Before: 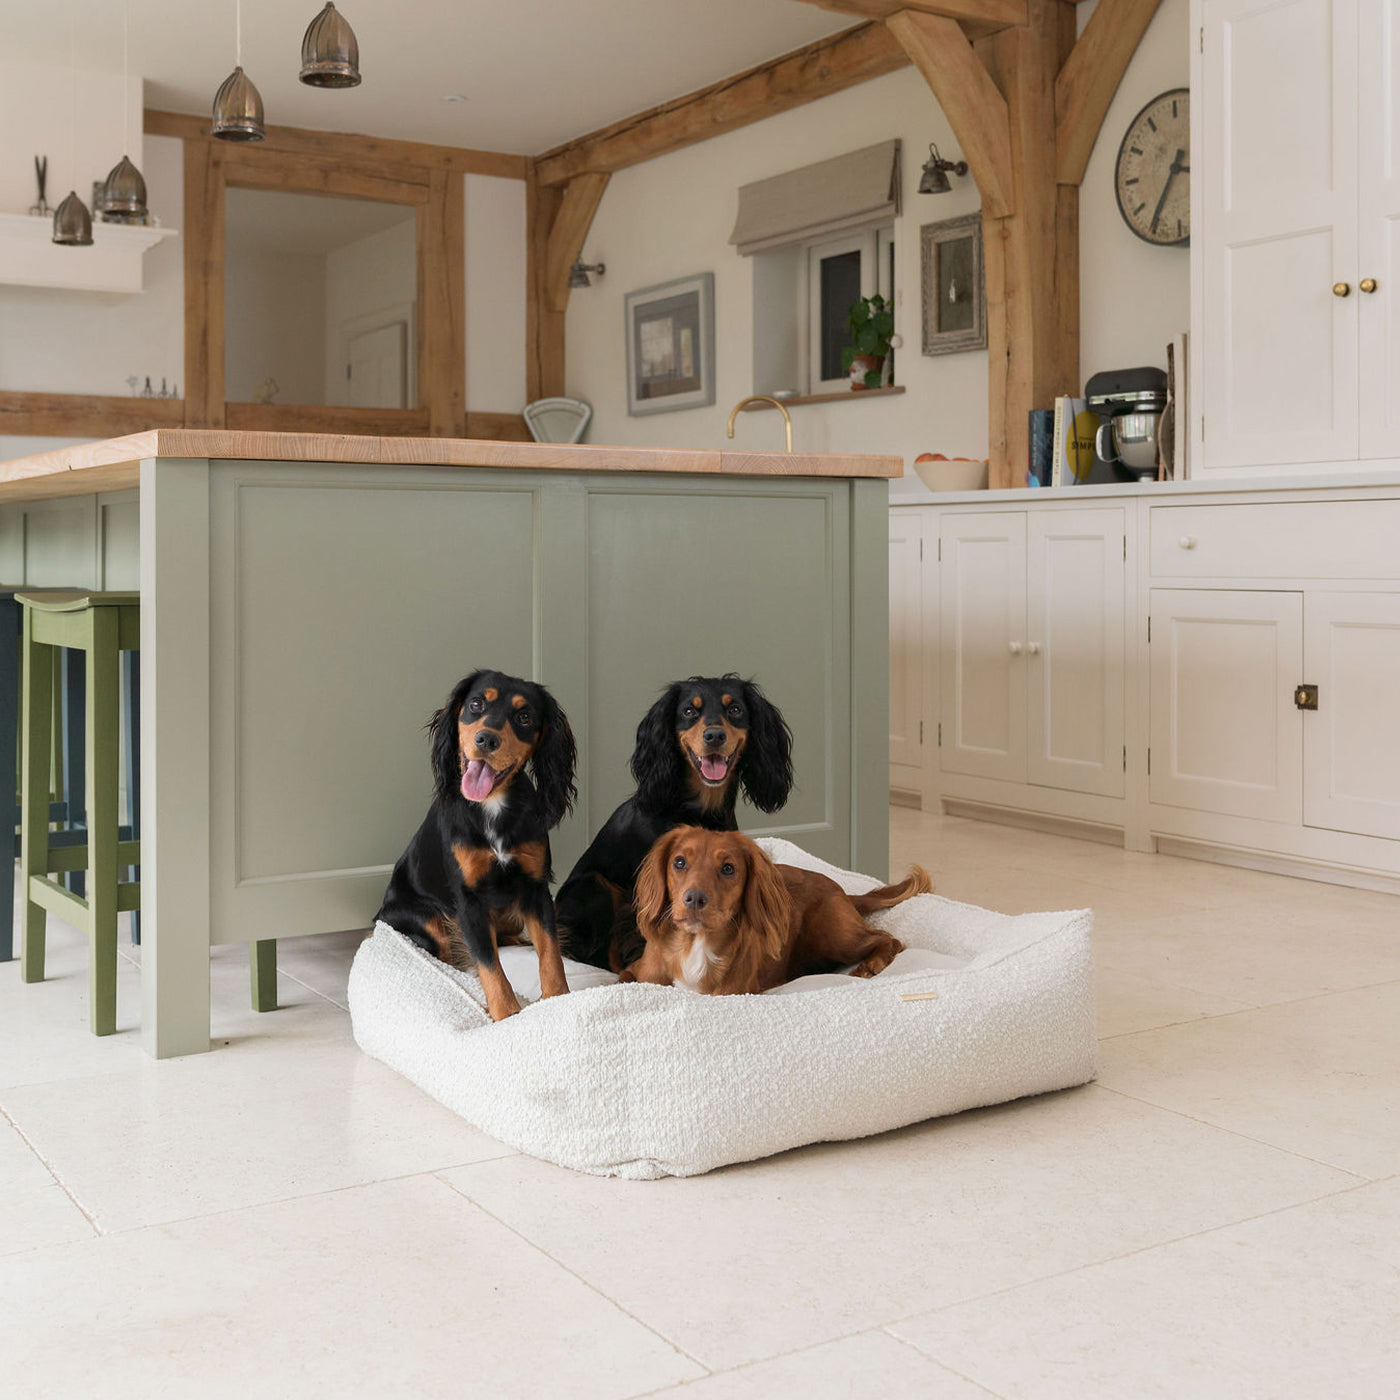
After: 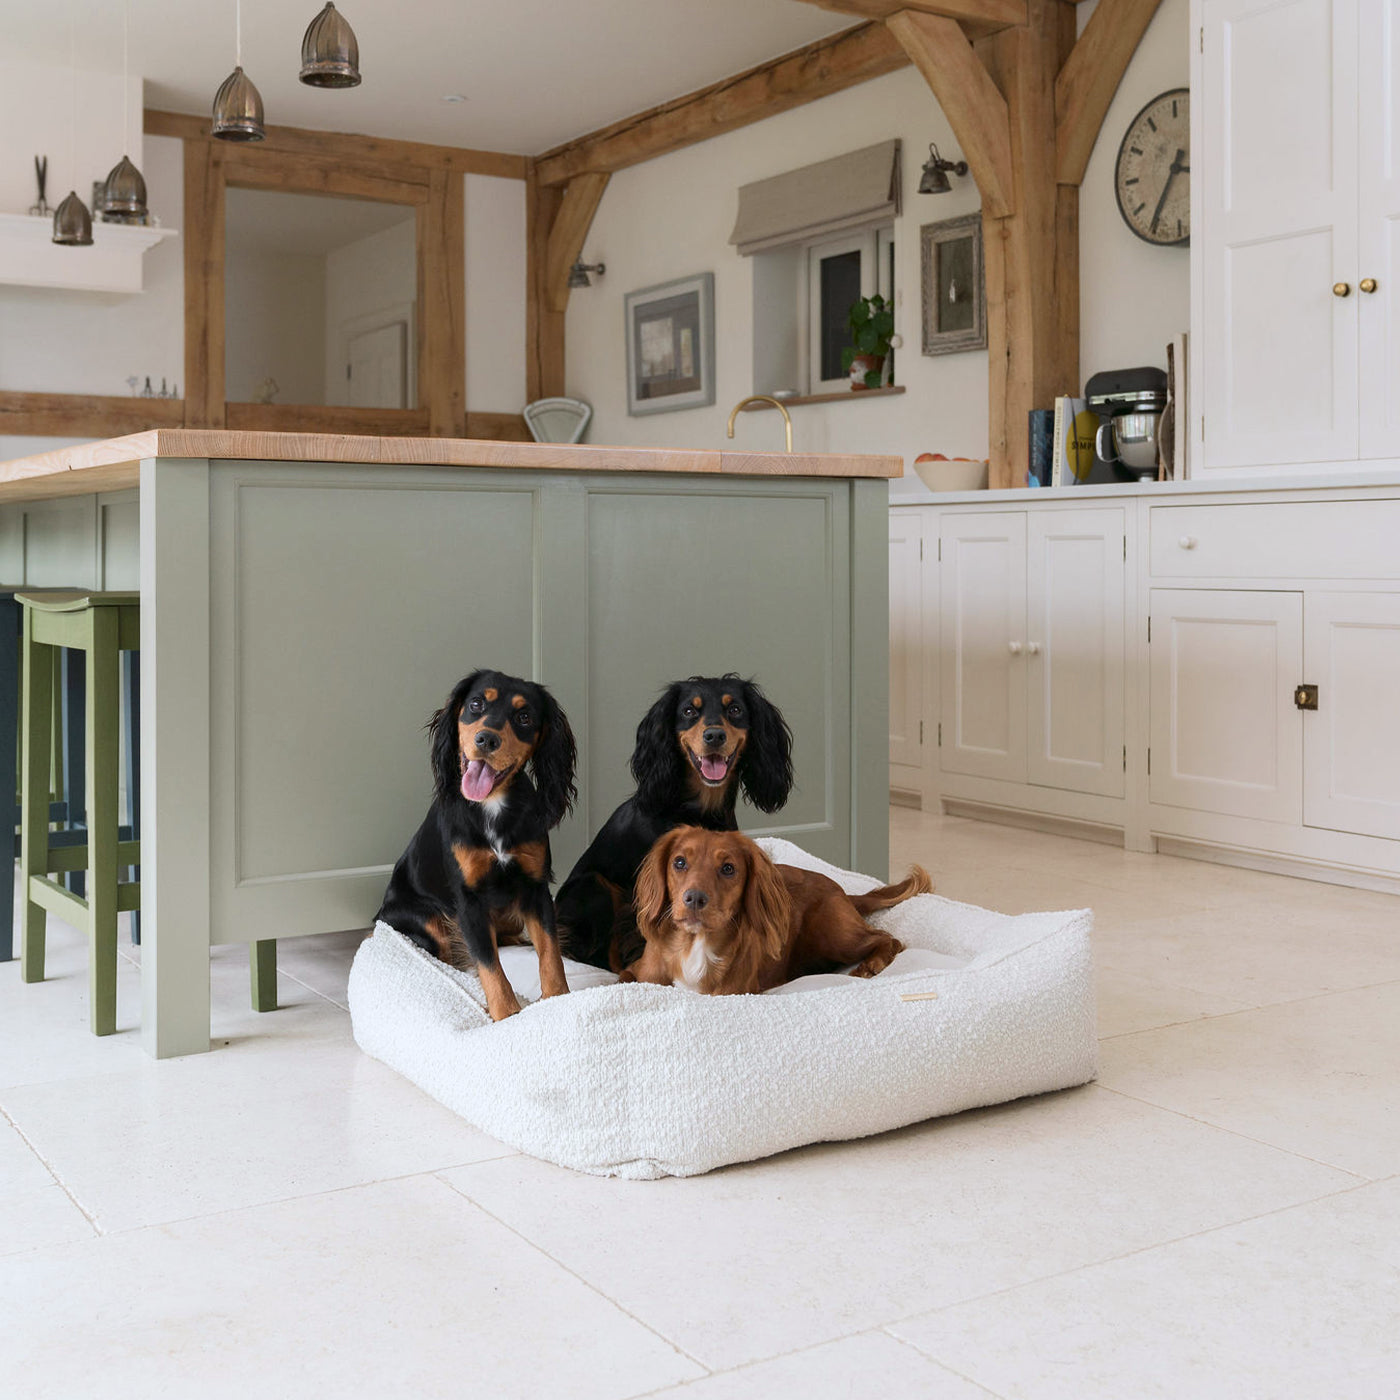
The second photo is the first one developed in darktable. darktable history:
white balance: red 0.976, blue 1.04
tone curve: curves: ch0 [(0, 0) (0.08, 0.069) (0.4, 0.391) (0.6, 0.609) (0.92, 0.93) (1, 1)], color space Lab, independent channels, preserve colors none
